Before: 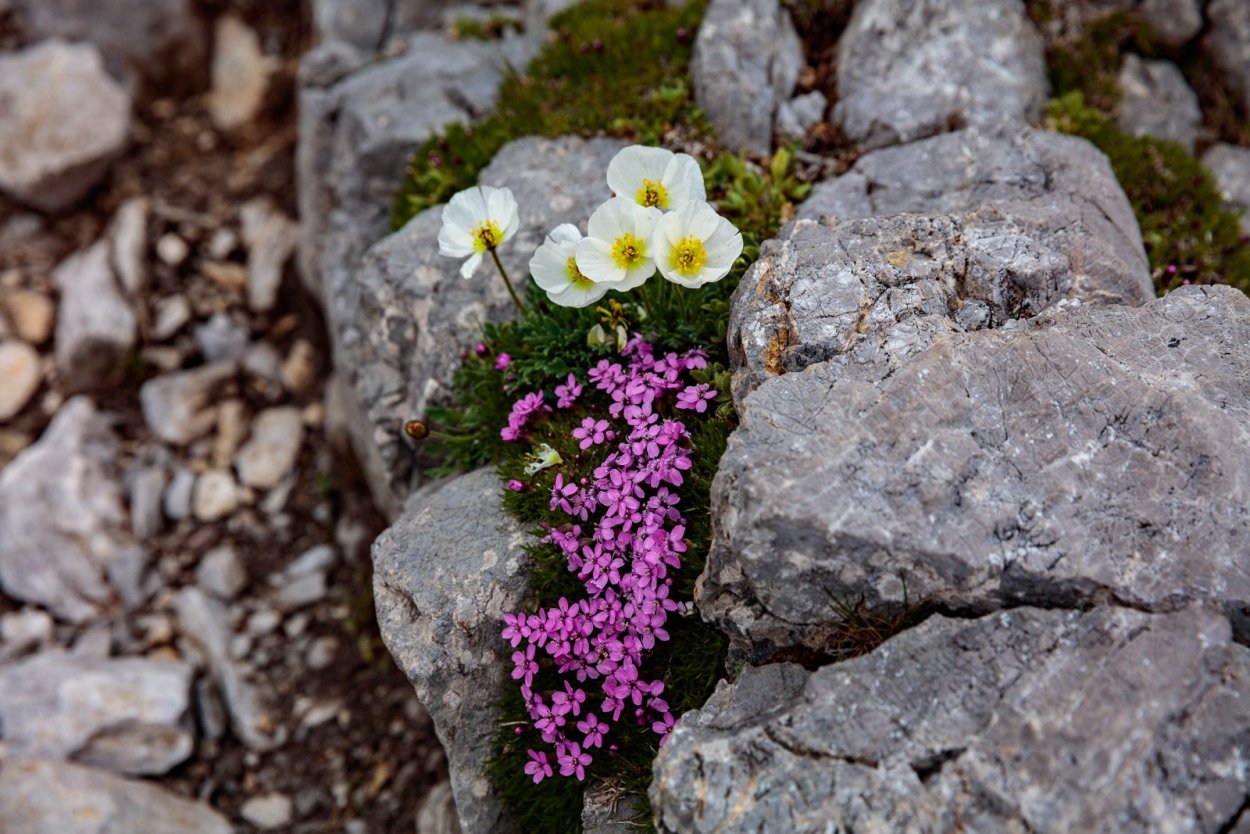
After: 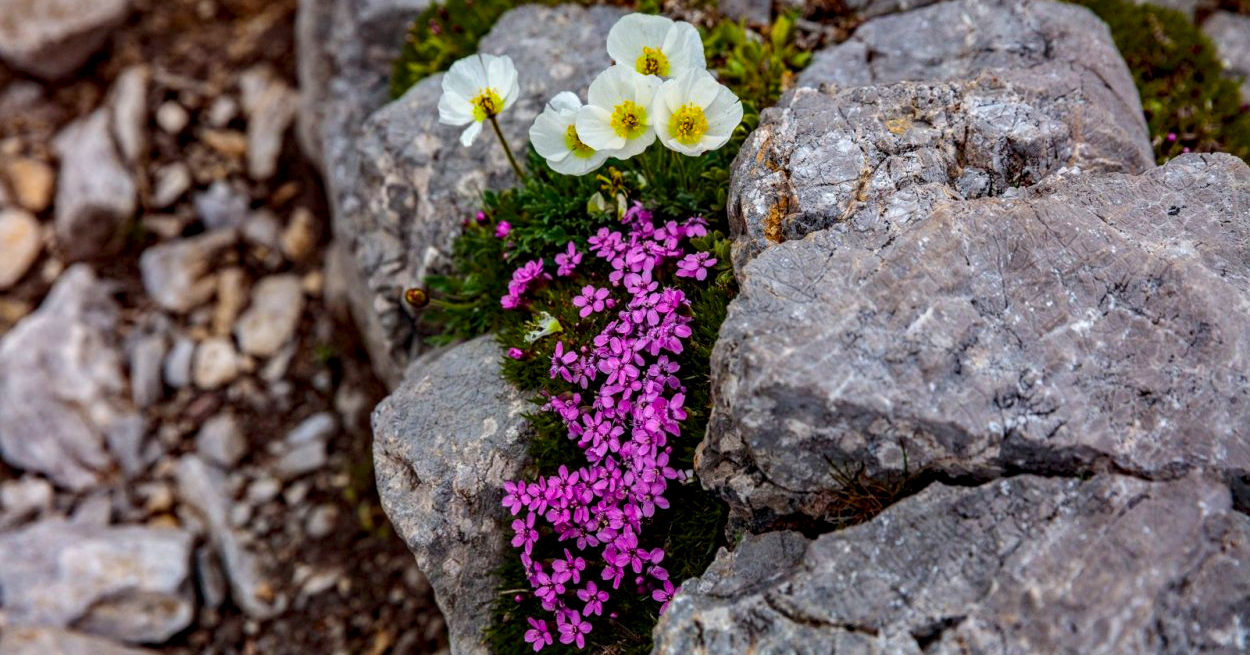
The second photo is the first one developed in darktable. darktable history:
local contrast: on, module defaults
color balance rgb: perceptual saturation grading › global saturation 24.892%, global vibrance 20%
crop and rotate: top 15.931%, bottom 5.484%
